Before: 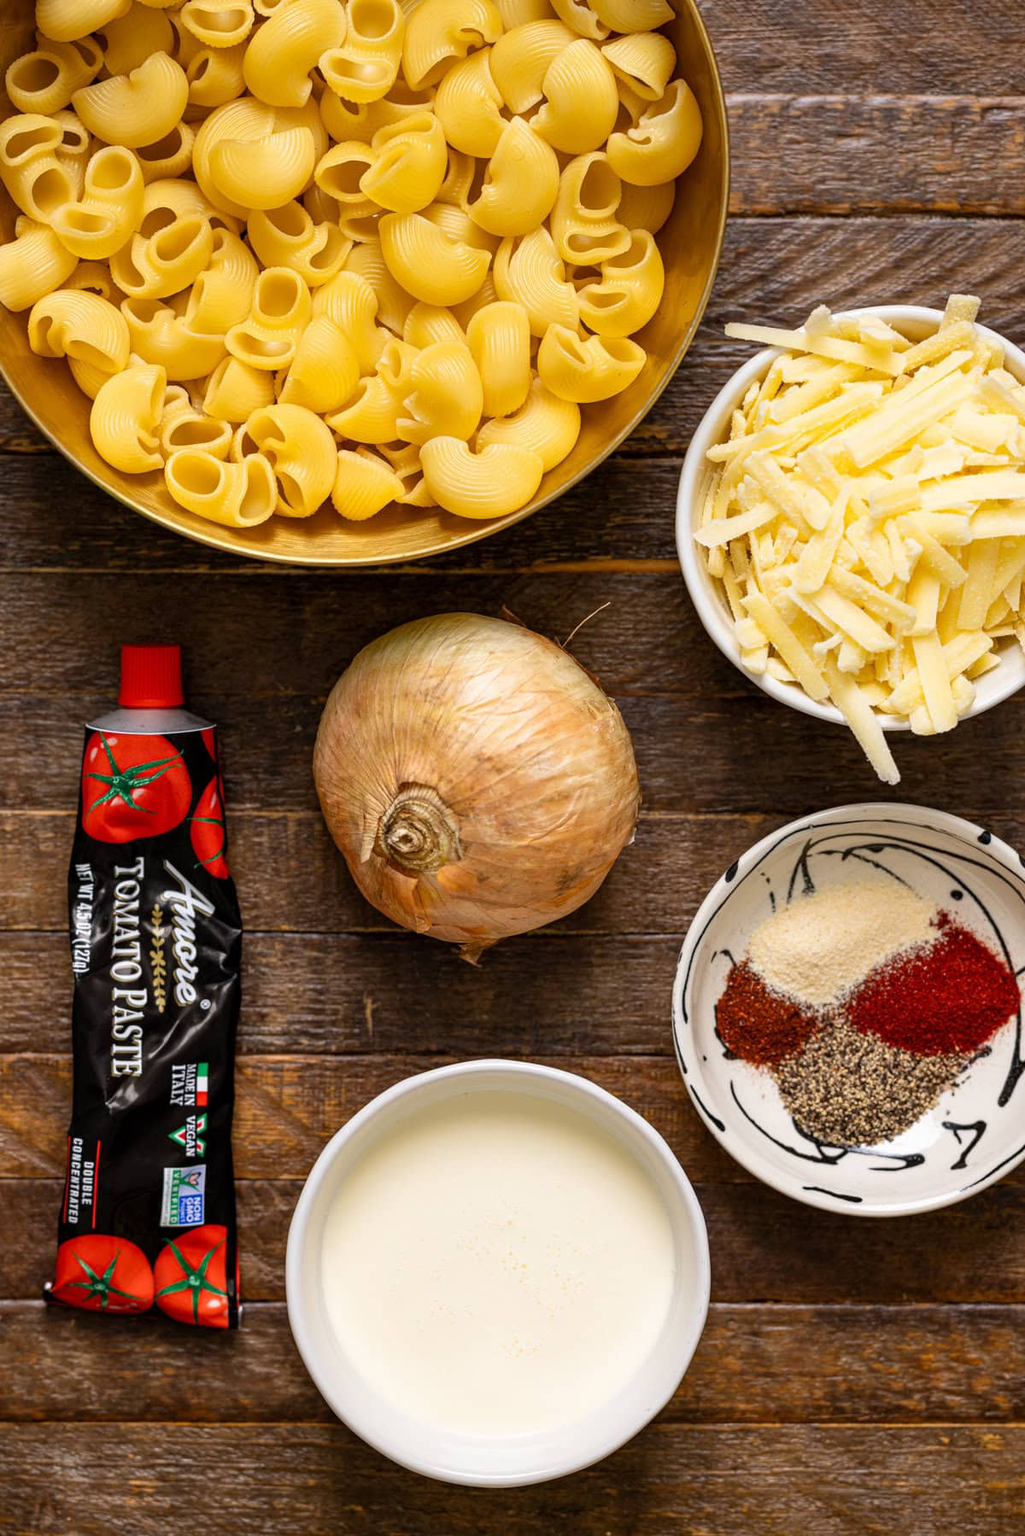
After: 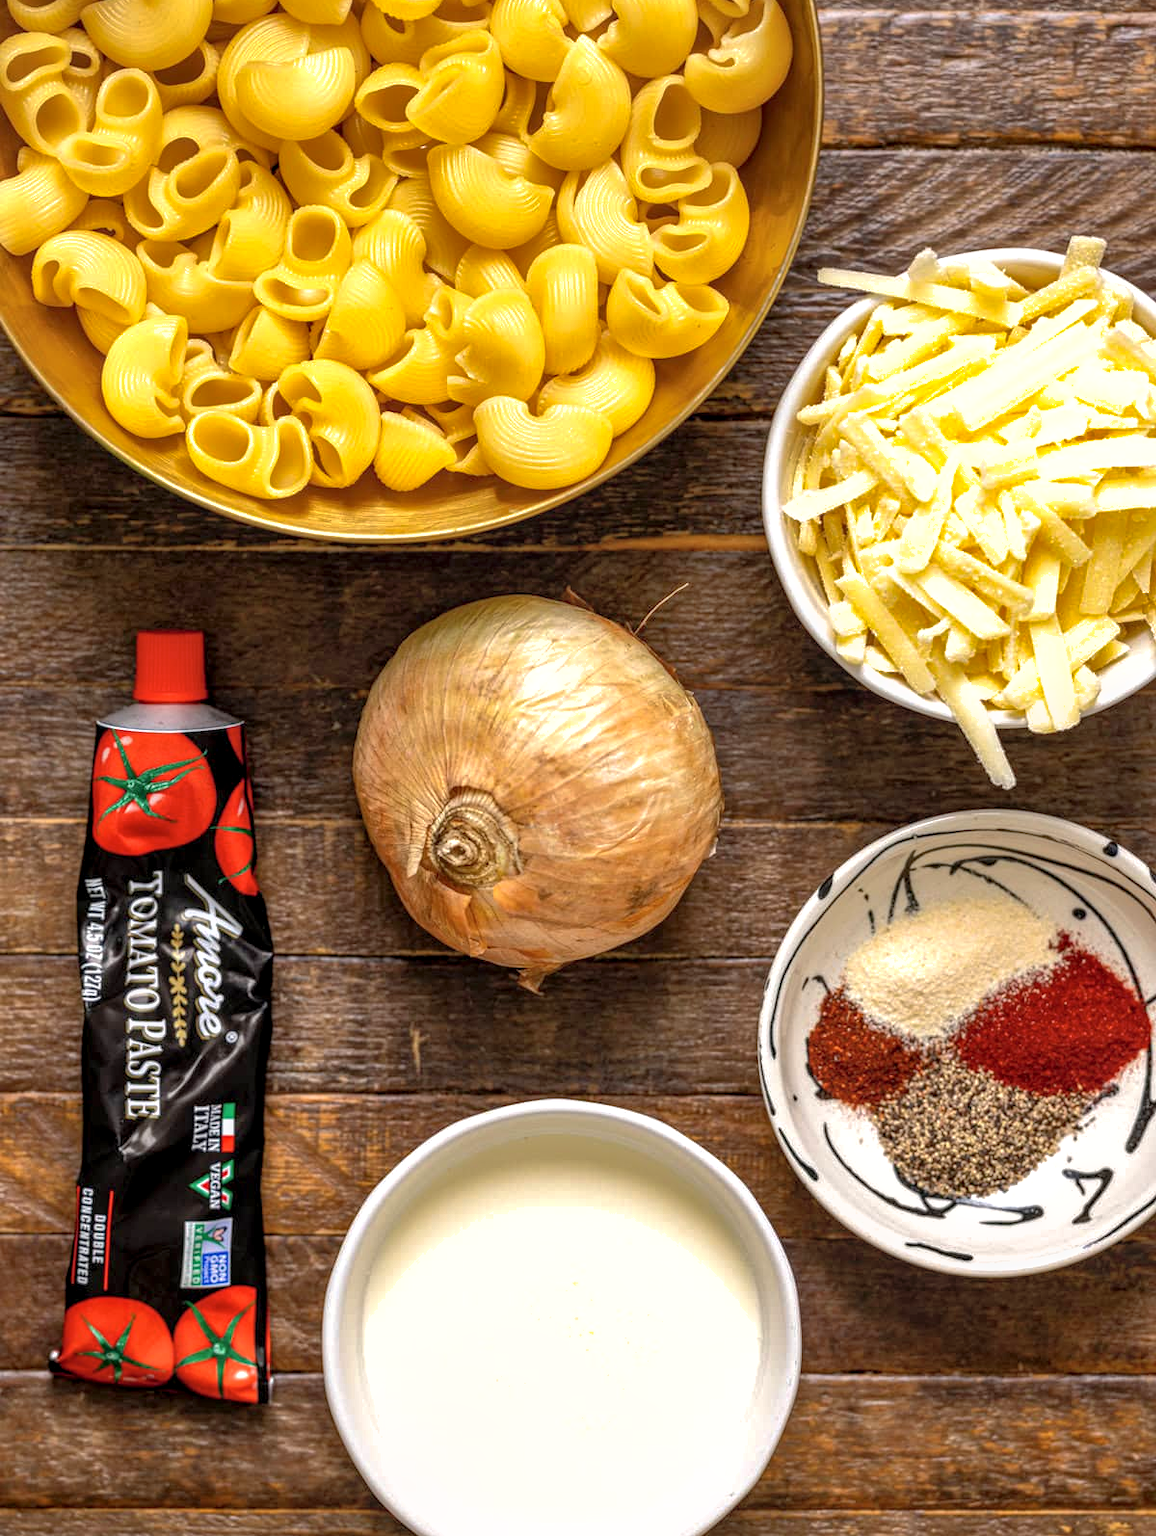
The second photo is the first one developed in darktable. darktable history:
crop and rotate: top 5.586%, bottom 5.772%
exposure: exposure 0.377 EV, compensate highlight preservation false
shadows and highlights: on, module defaults
contrast brightness saturation: saturation -0.047
local contrast: detail 130%
